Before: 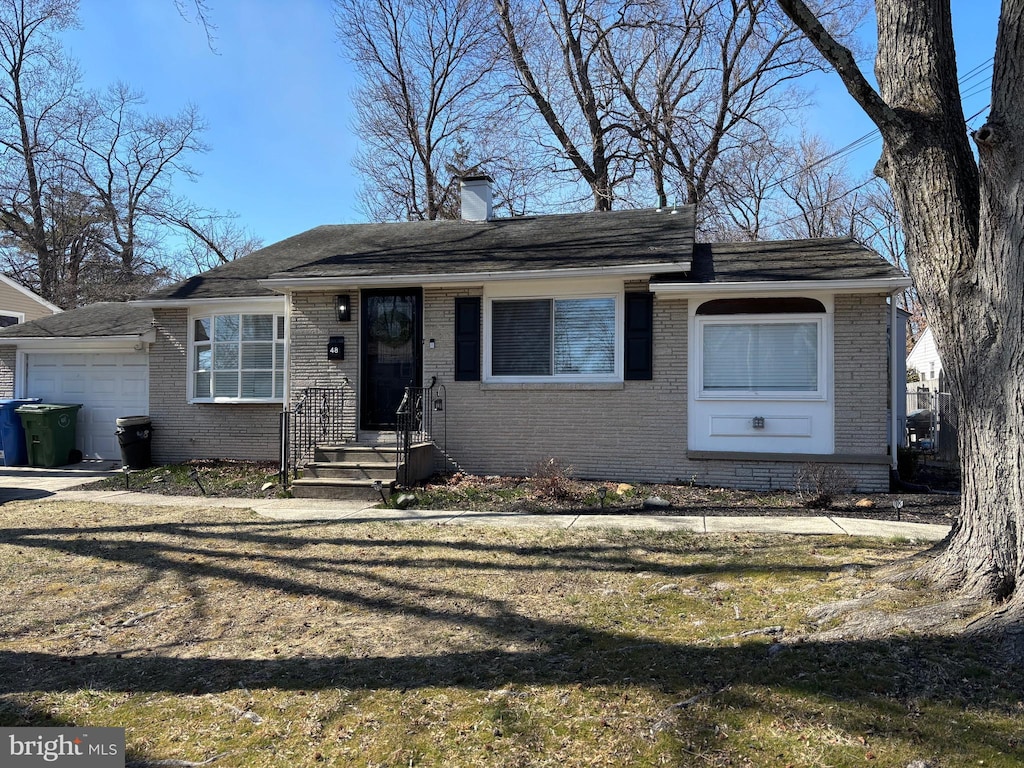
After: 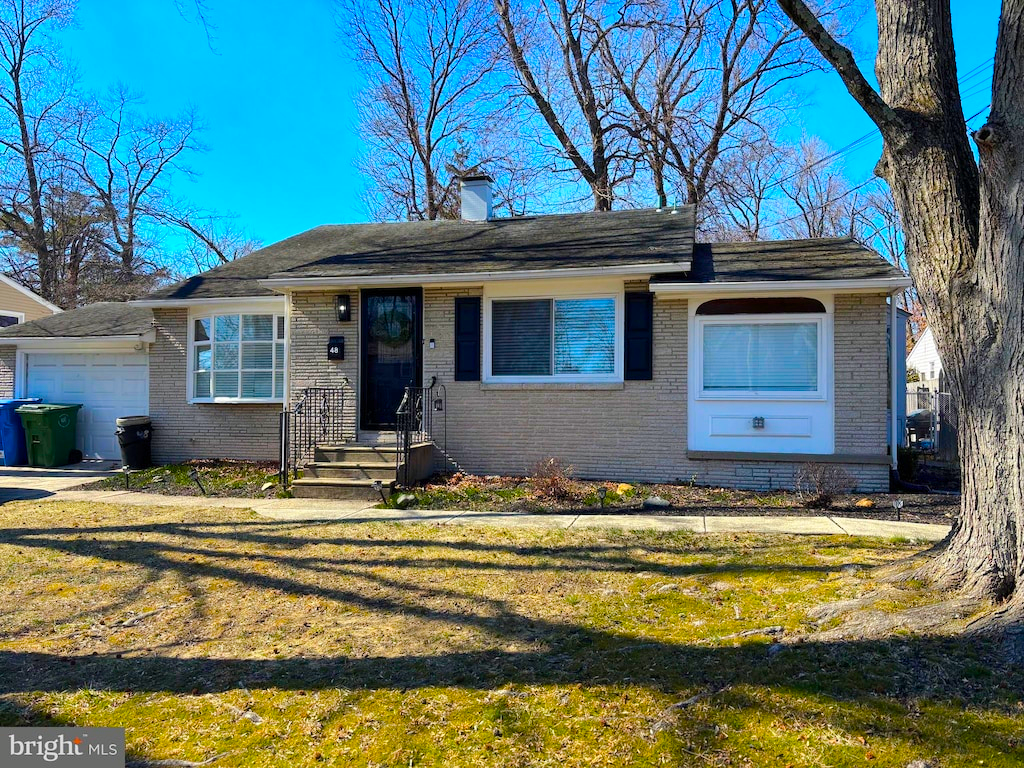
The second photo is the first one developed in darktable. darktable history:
color balance rgb: shadows lift › luminance -9.929%, shadows lift › chroma 0.894%, shadows lift › hue 110.65°, linear chroma grading › global chroma 49.574%, perceptual saturation grading › global saturation 1.559%, perceptual saturation grading › highlights -3.019%, perceptual saturation grading › mid-tones 3.453%, perceptual saturation grading › shadows 8.414%, perceptual brilliance grading › mid-tones 9.169%, perceptual brilliance grading › shadows 15.704%, global vibrance 50.155%
